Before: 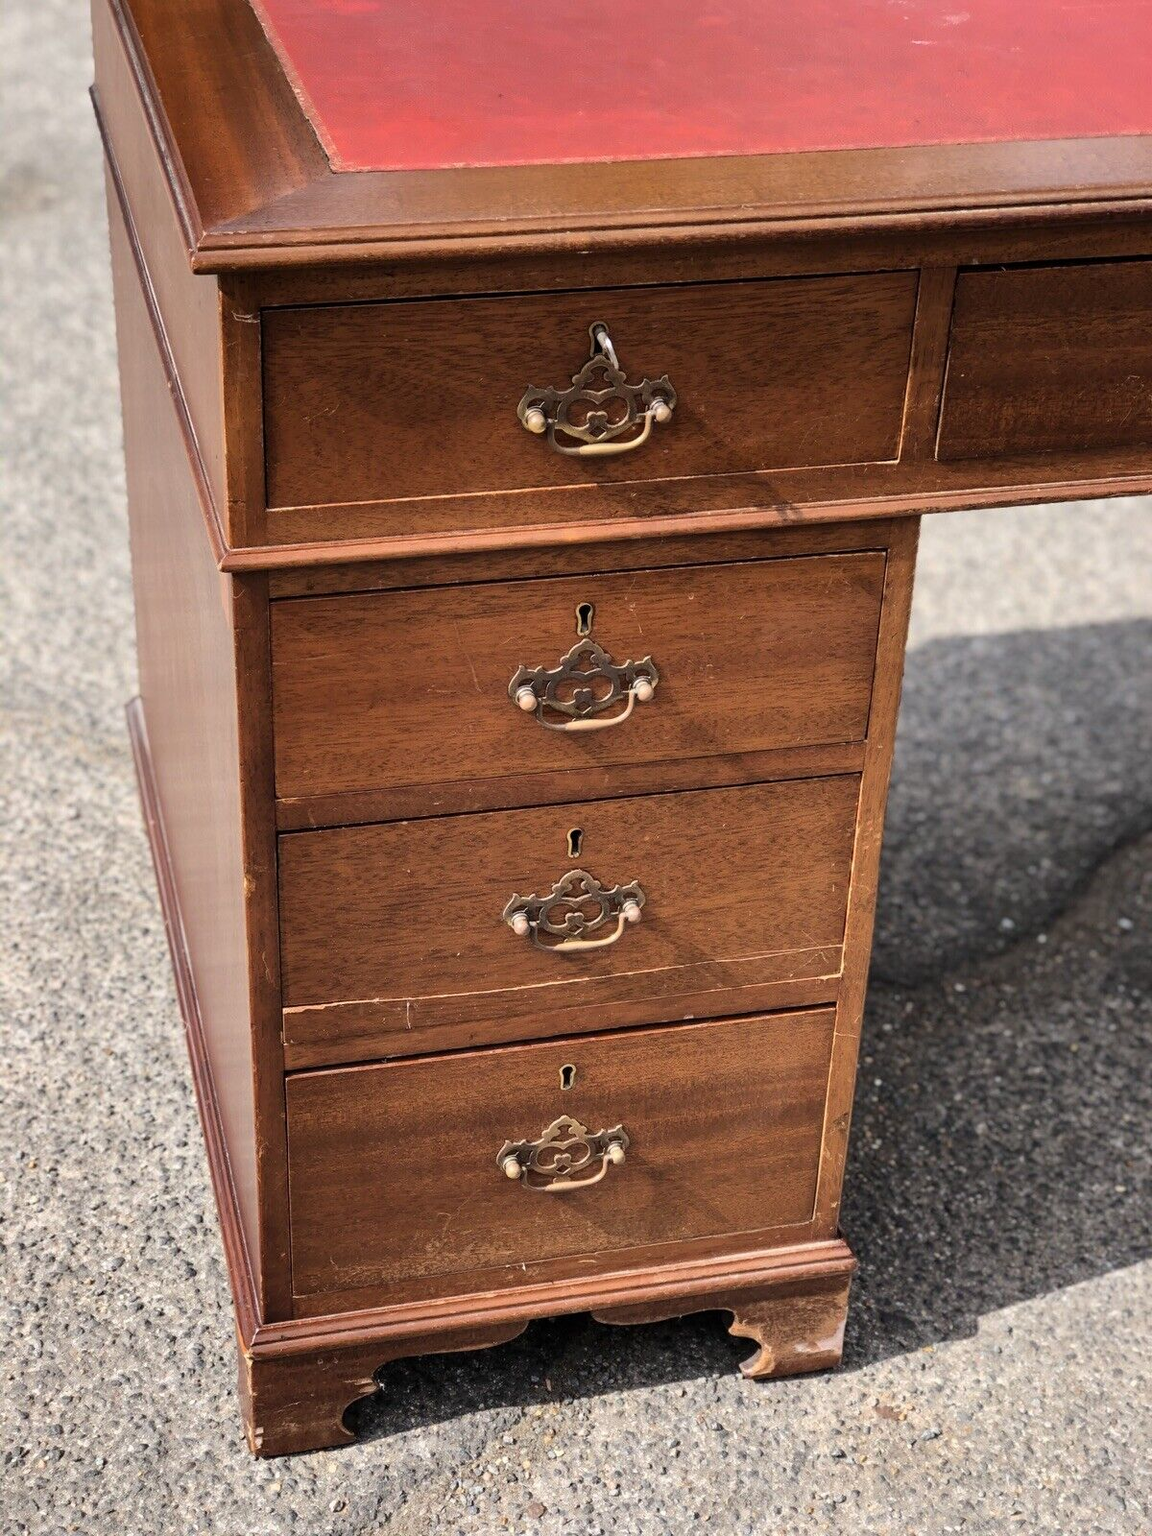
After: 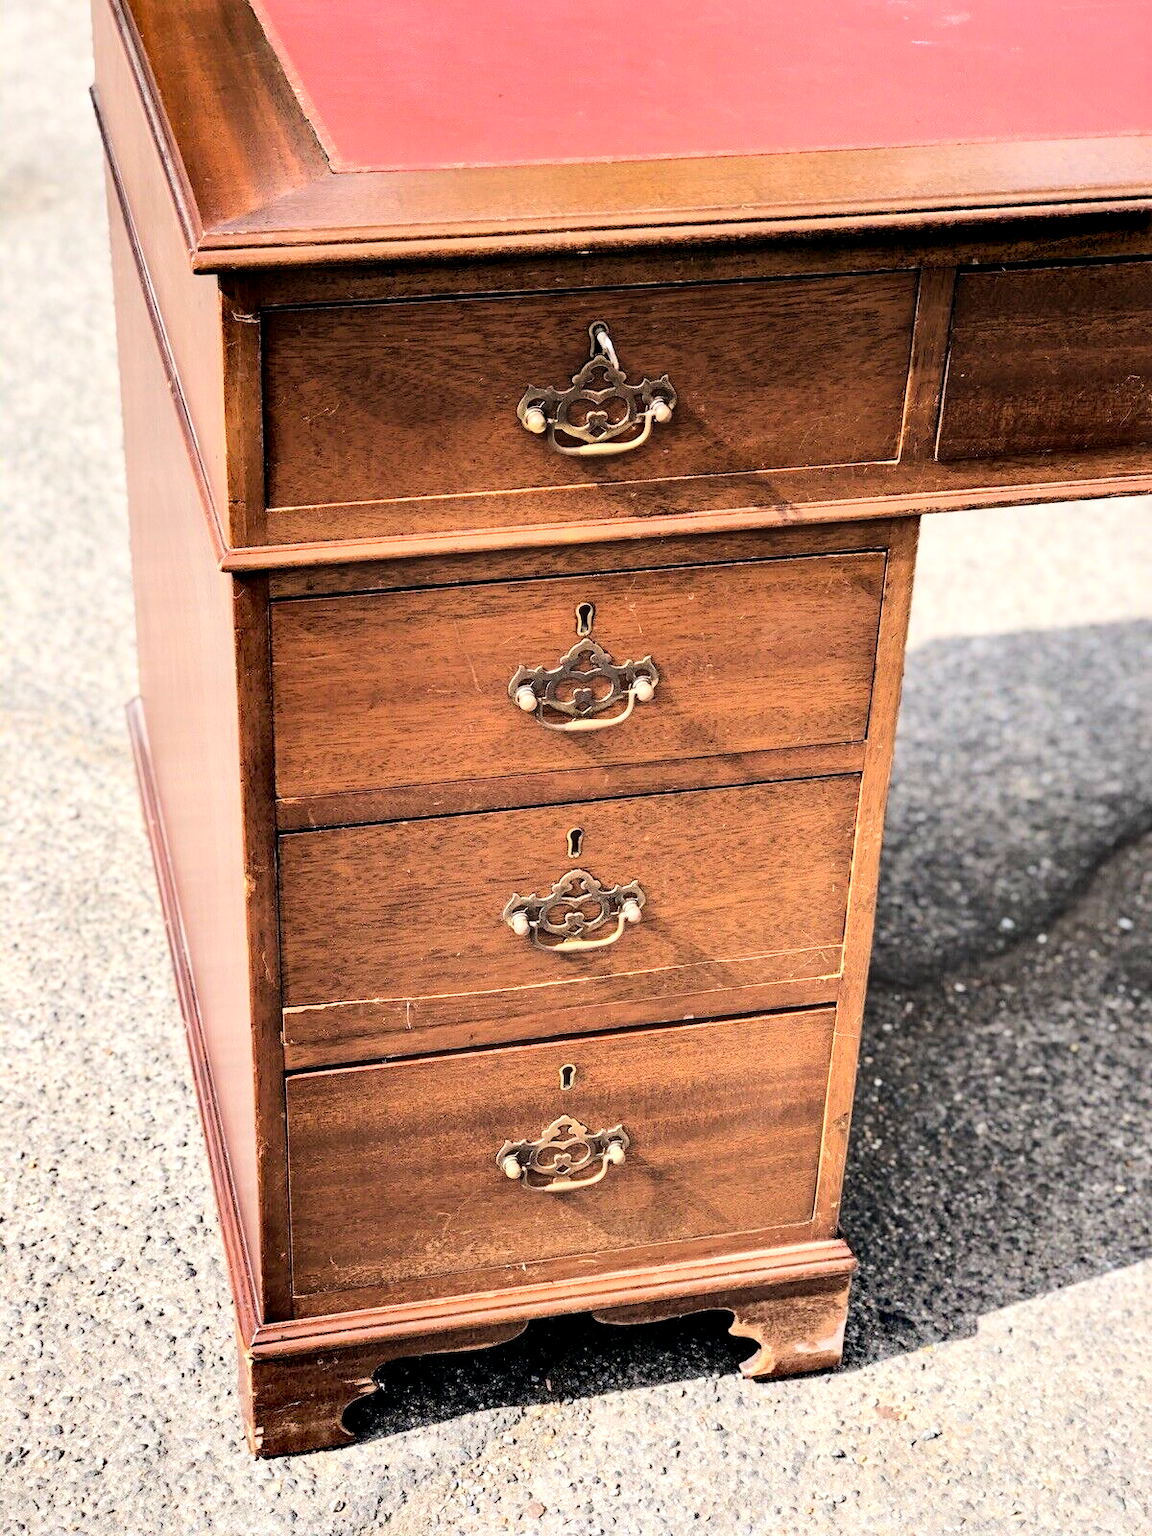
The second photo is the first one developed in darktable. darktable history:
base curve: curves: ch0 [(0, 0) (0.036, 0.025) (0.121, 0.166) (0.206, 0.329) (0.605, 0.79) (1, 1)], fusion 1
